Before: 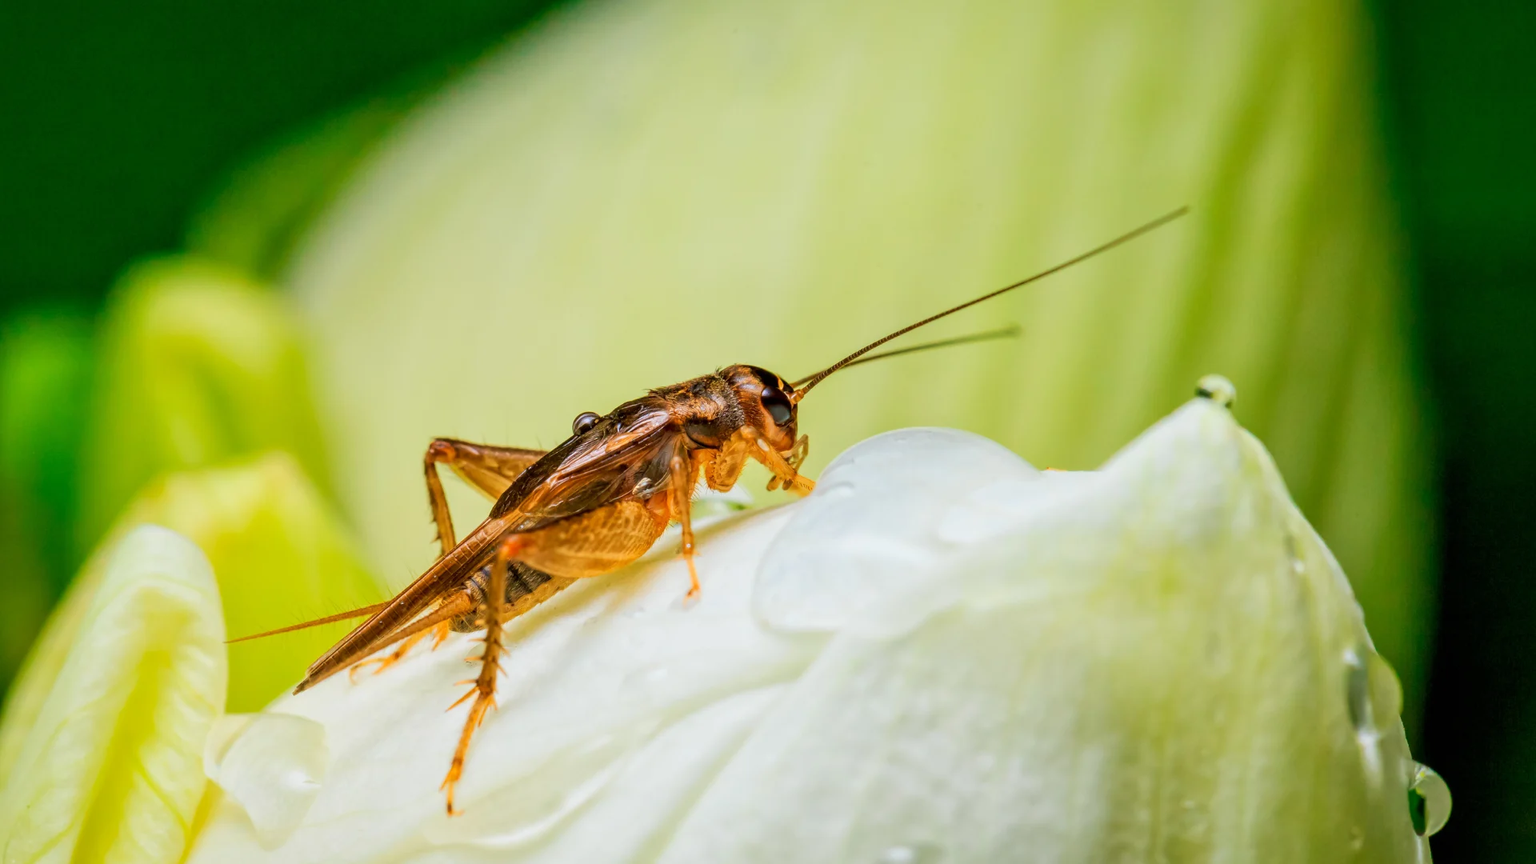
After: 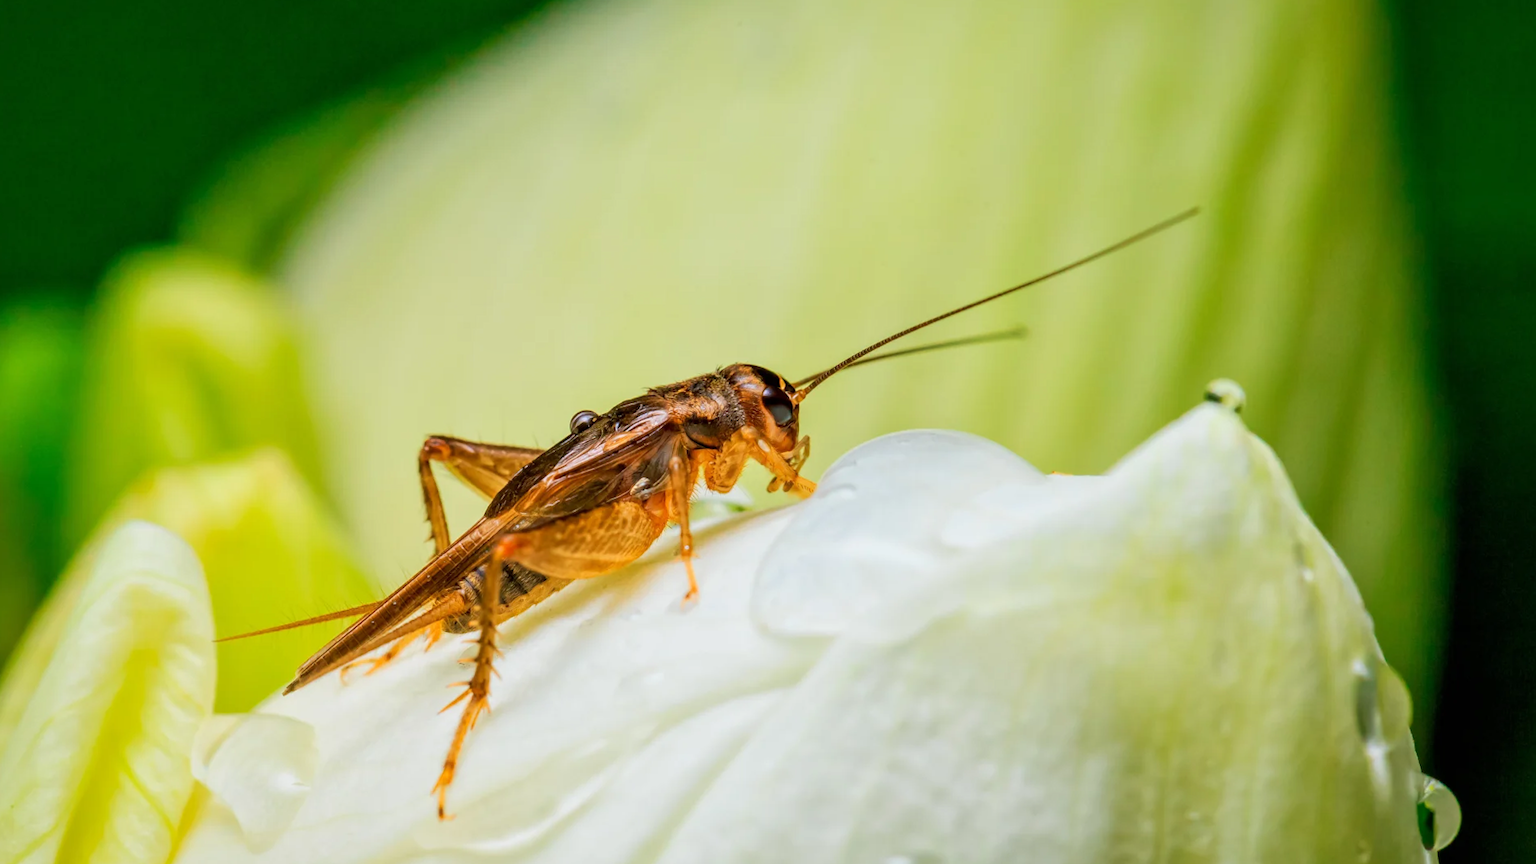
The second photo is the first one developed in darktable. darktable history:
crop and rotate: angle -0.568°
tone equalizer: on, module defaults
